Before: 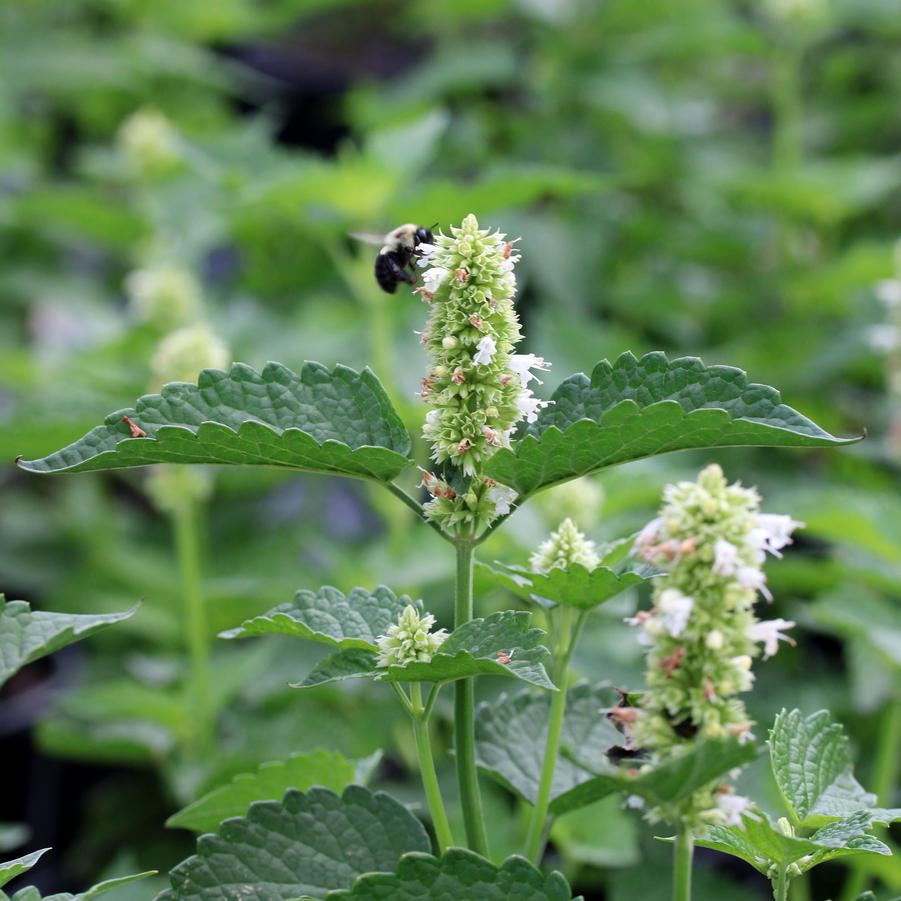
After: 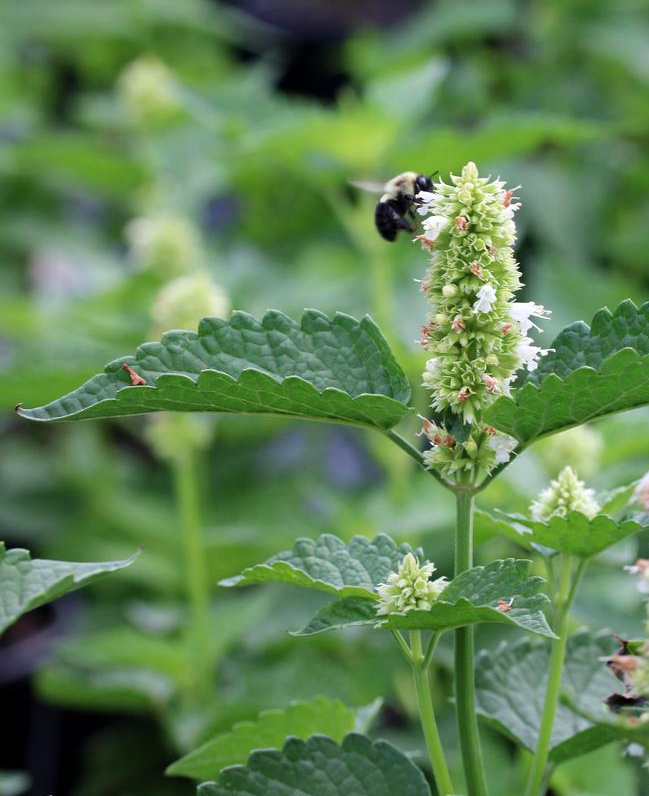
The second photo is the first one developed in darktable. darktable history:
velvia: strength 9.31%
crop: top 5.797%, right 27.886%, bottom 5.802%
